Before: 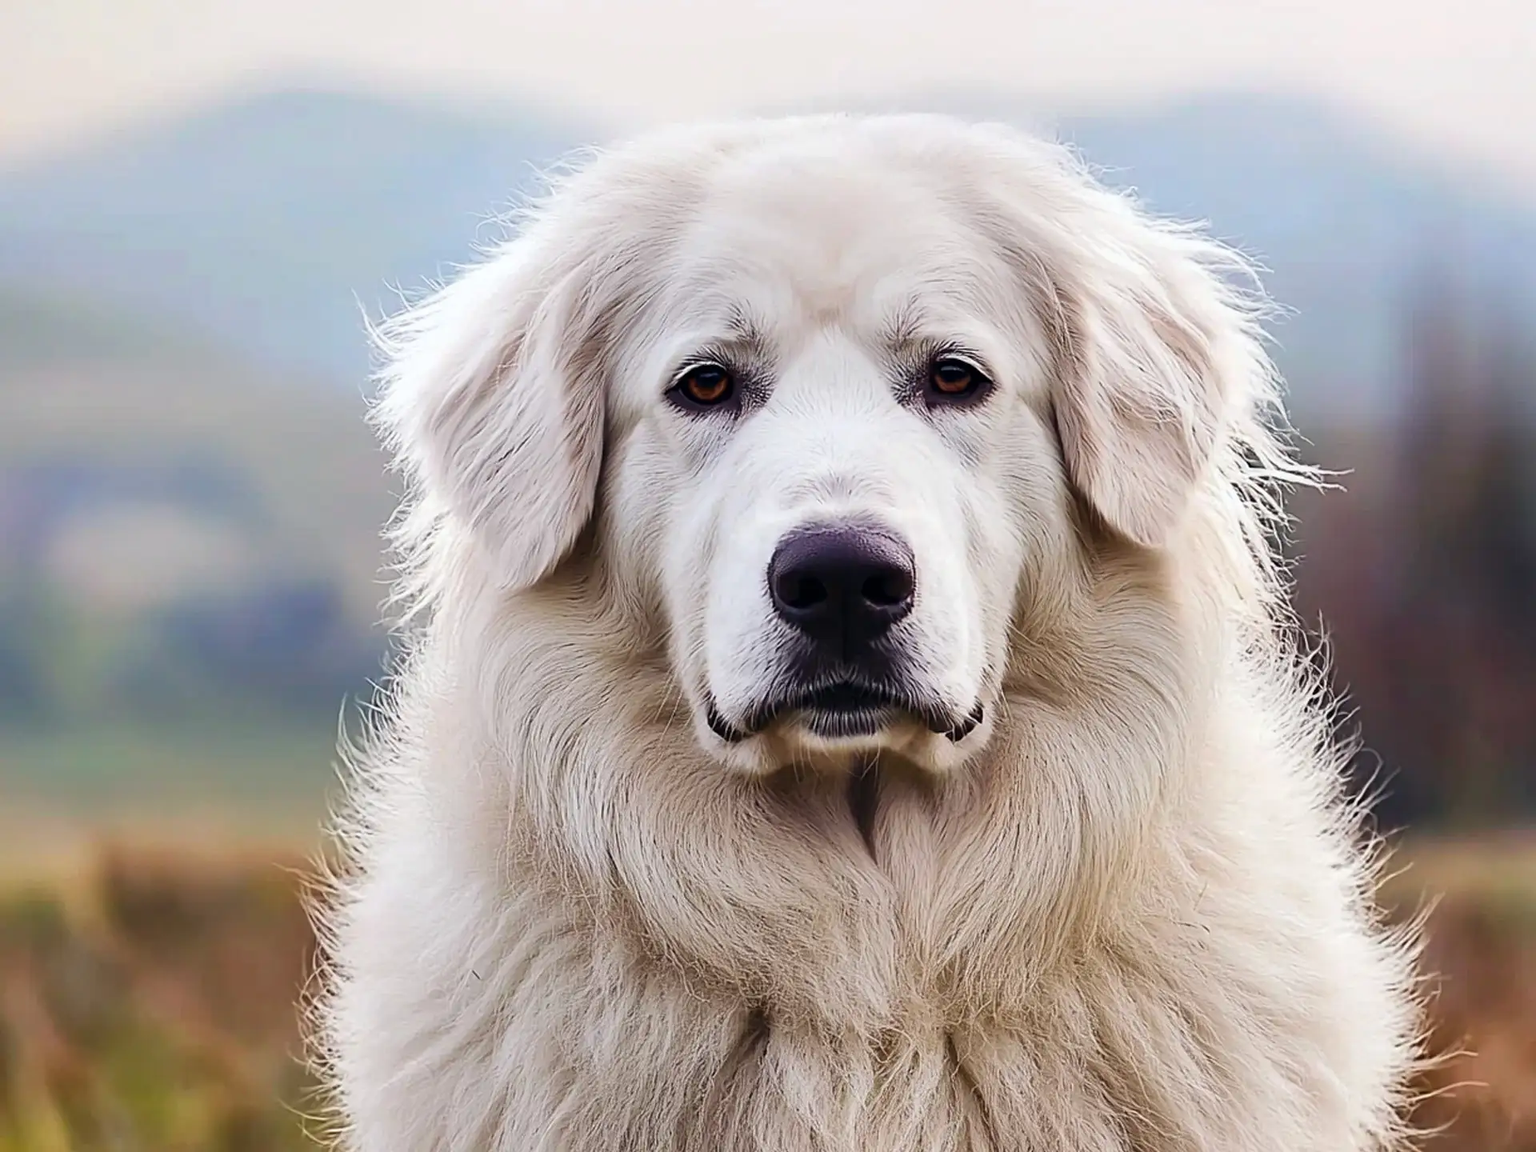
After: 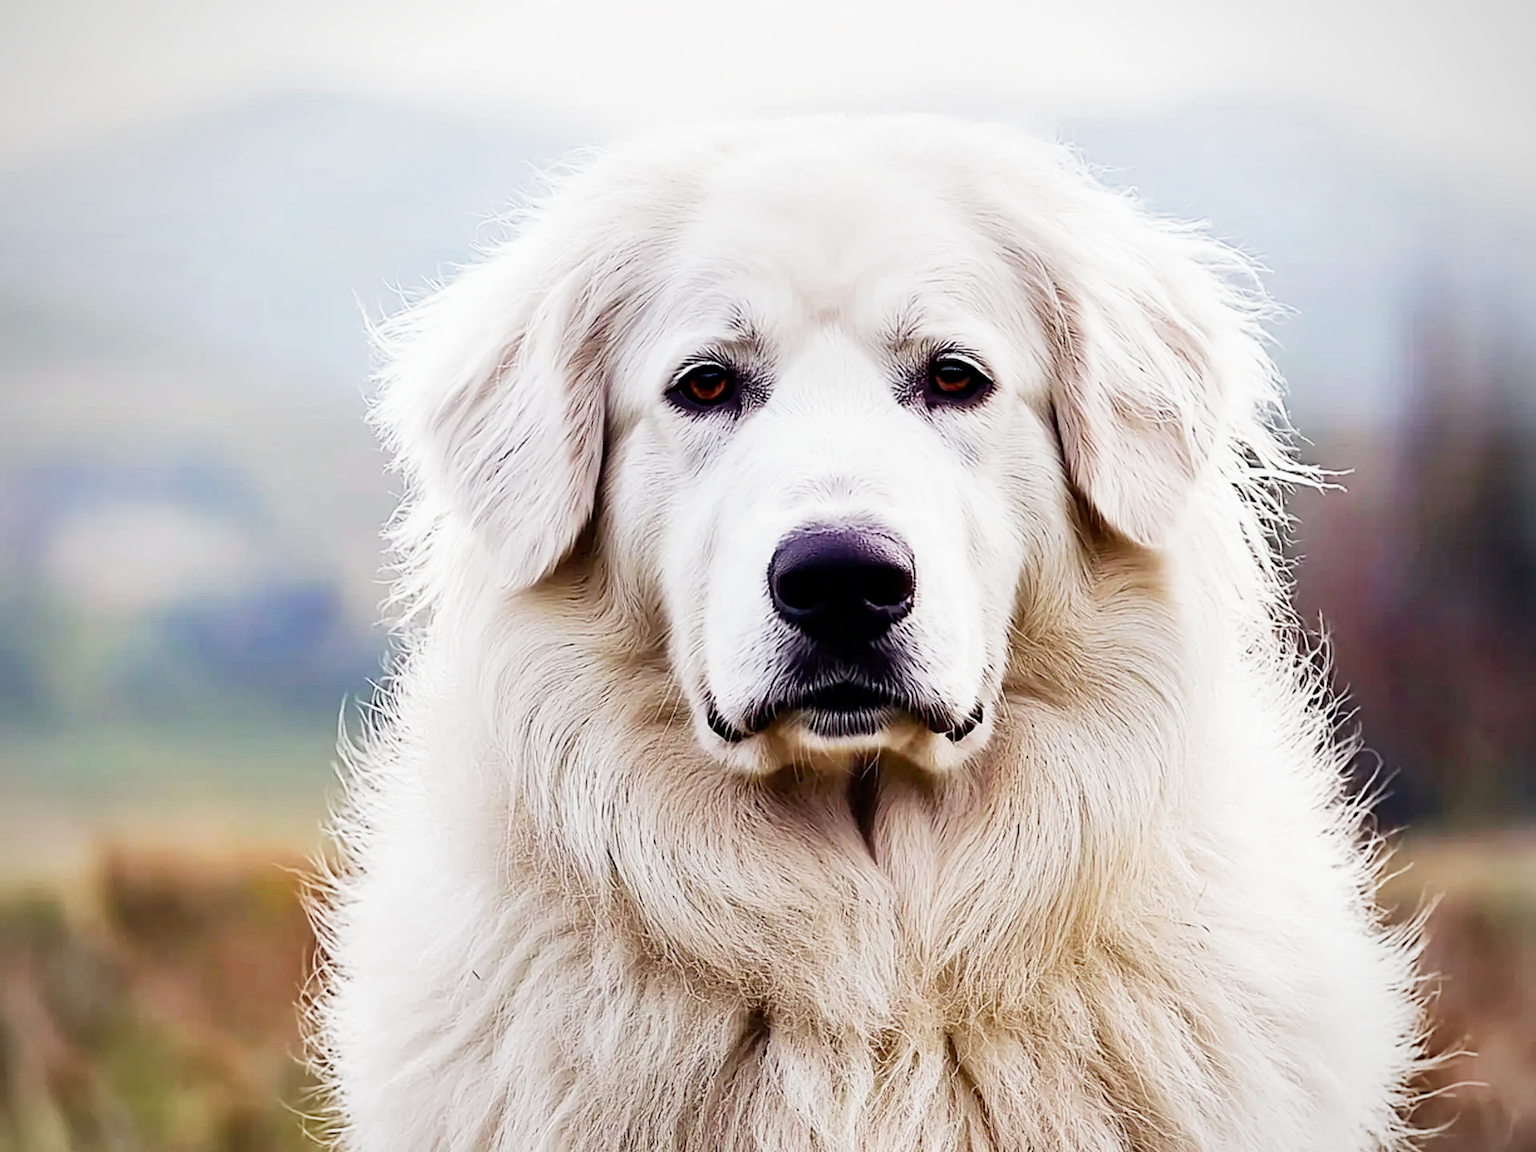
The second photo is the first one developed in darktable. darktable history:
vignetting: brightness -0.322, unbound false
filmic rgb: middle gray luminance 12.78%, black relative exposure -10.14 EV, white relative exposure 3.47 EV, target black luminance 0%, hardness 5.75, latitude 44.9%, contrast 1.222, highlights saturation mix 5.51%, shadows ↔ highlights balance 26.89%, add noise in highlights 0.001, preserve chrominance no, color science v3 (2019), use custom middle-gray values true, contrast in highlights soft
